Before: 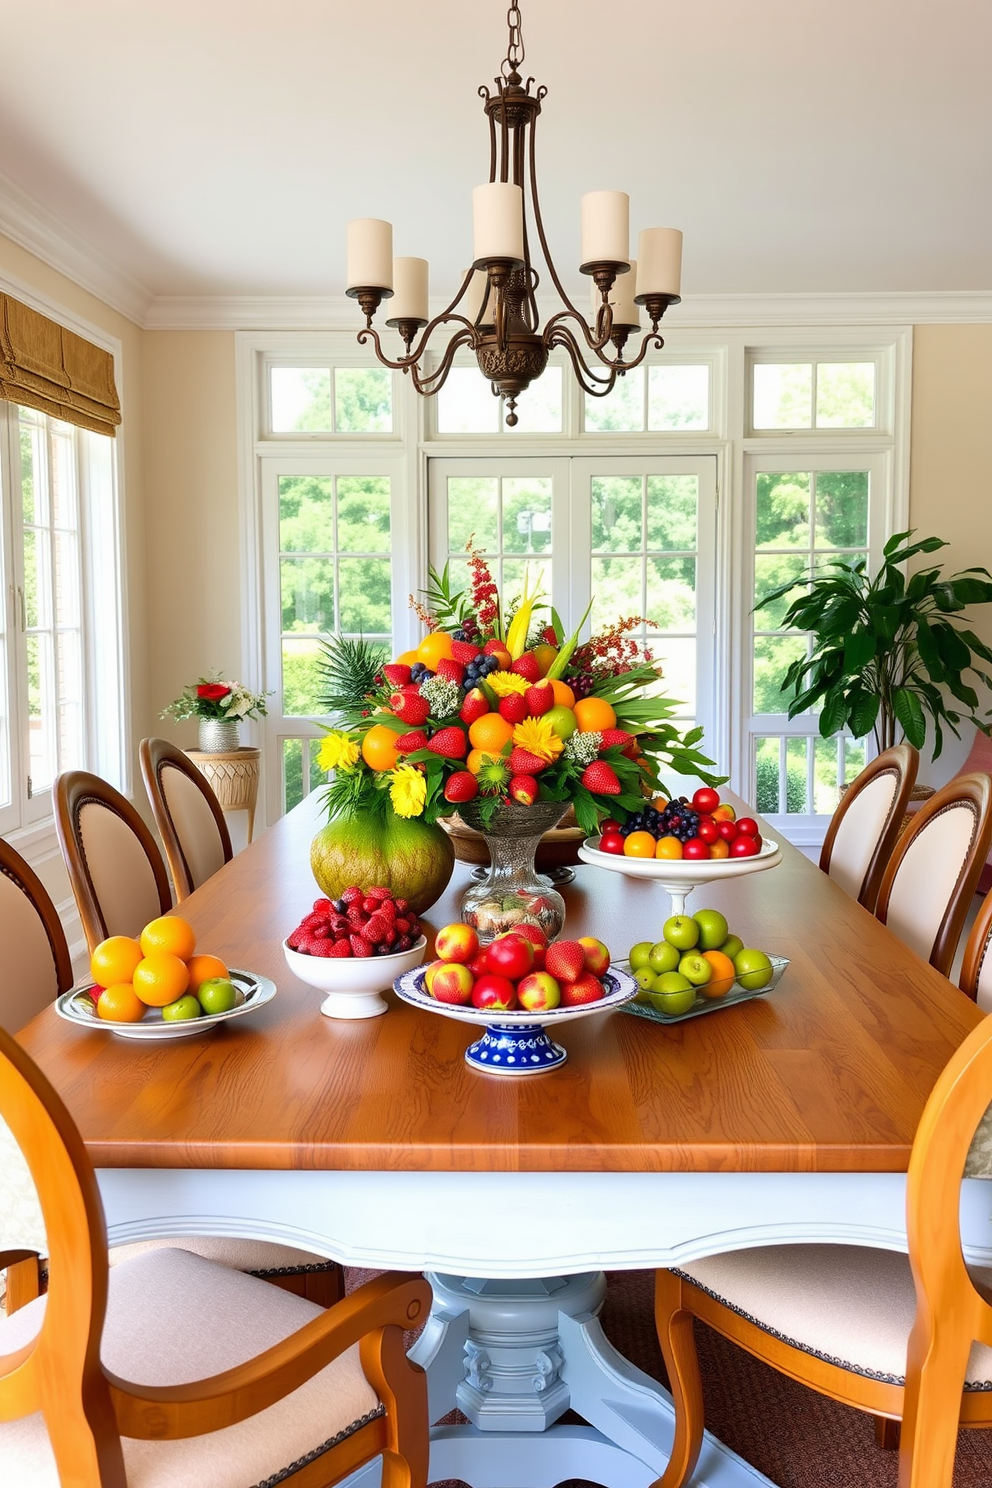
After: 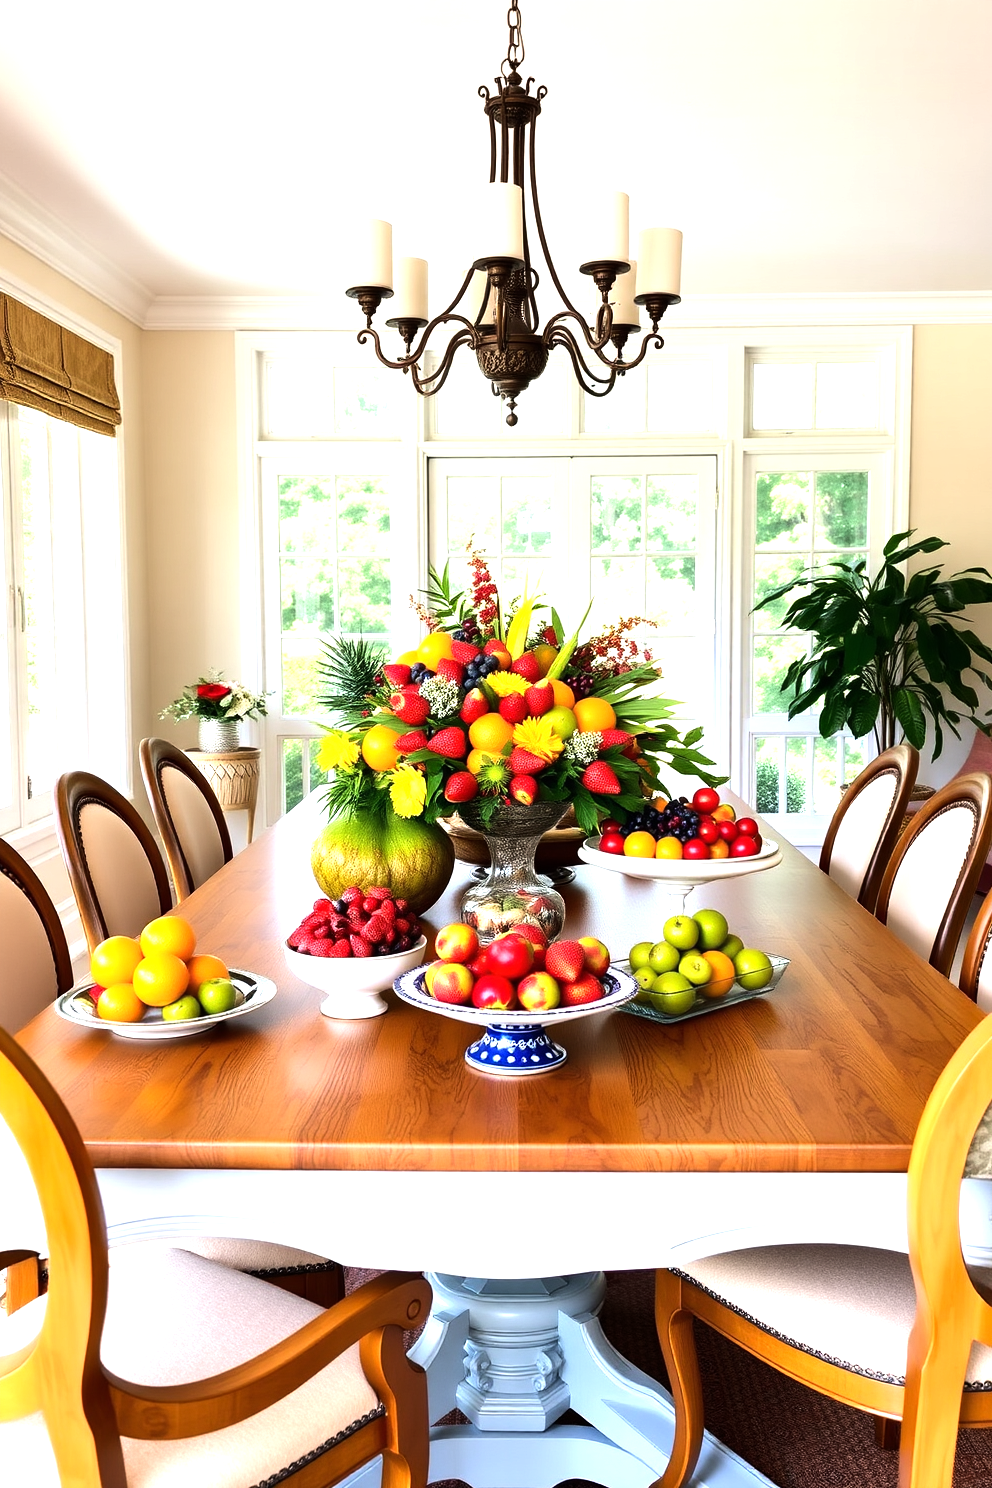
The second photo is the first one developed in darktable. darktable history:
tone equalizer: -8 EV -1.12 EV, -7 EV -1.03 EV, -6 EV -0.89 EV, -5 EV -0.559 EV, -3 EV 0.556 EV, -2 EV 0.856 EV, -1 EV 0.999 EV, +0 EV 1.06 EV, edges refinement/feathering 500, mask exposure compensation -1.57 EV, preserve details no
